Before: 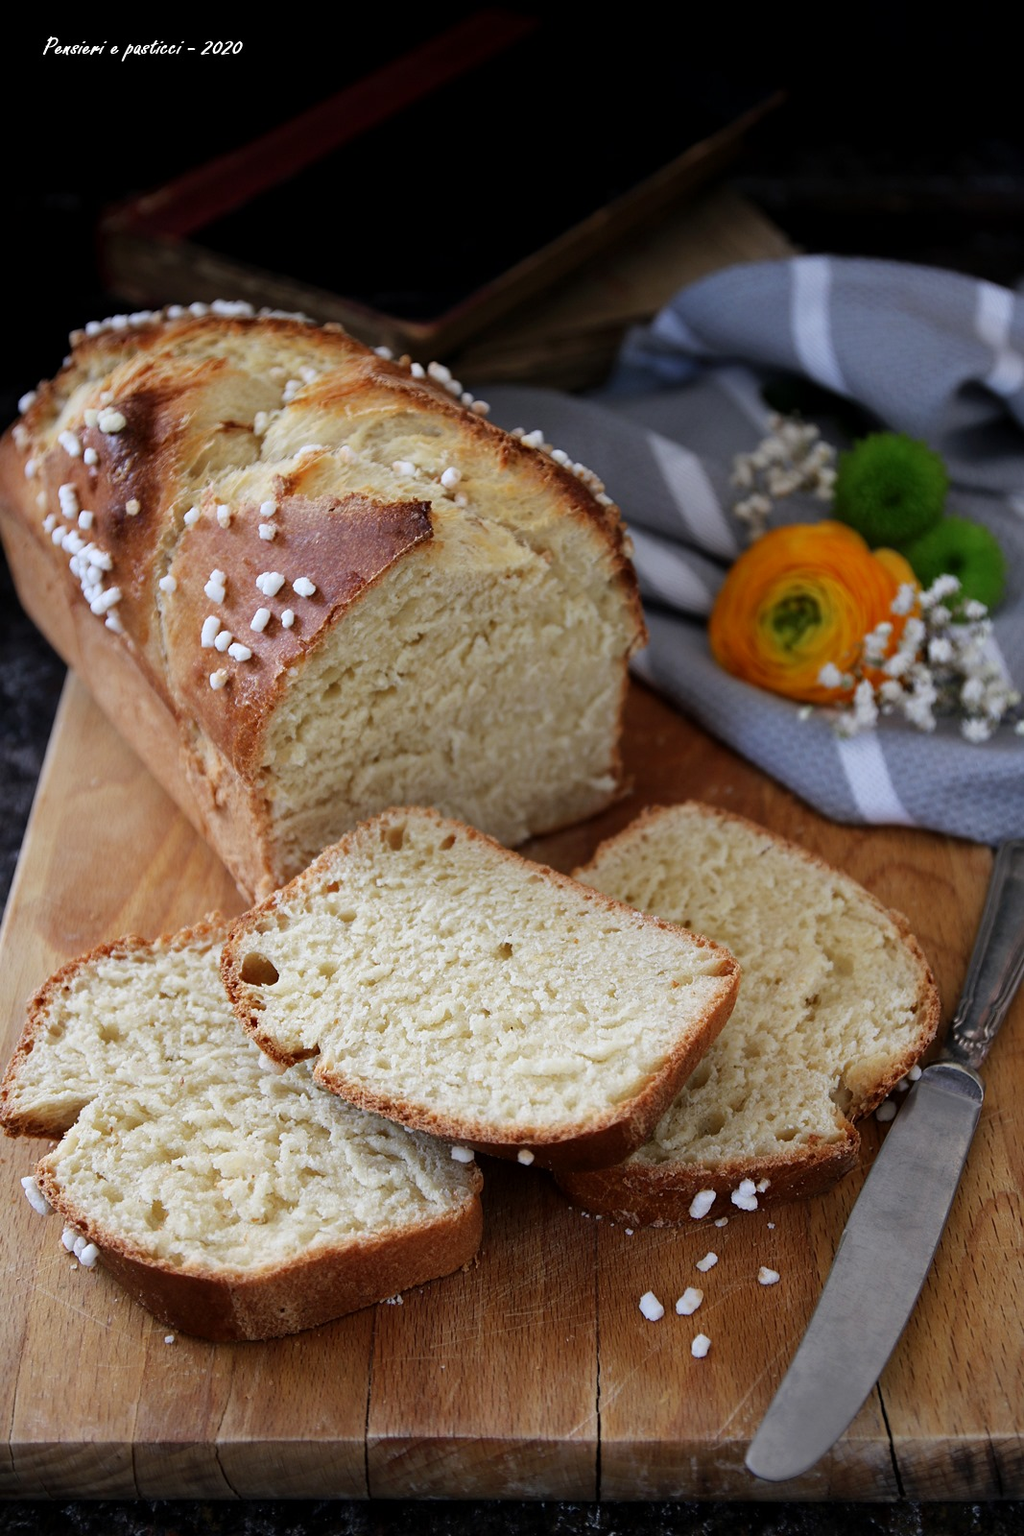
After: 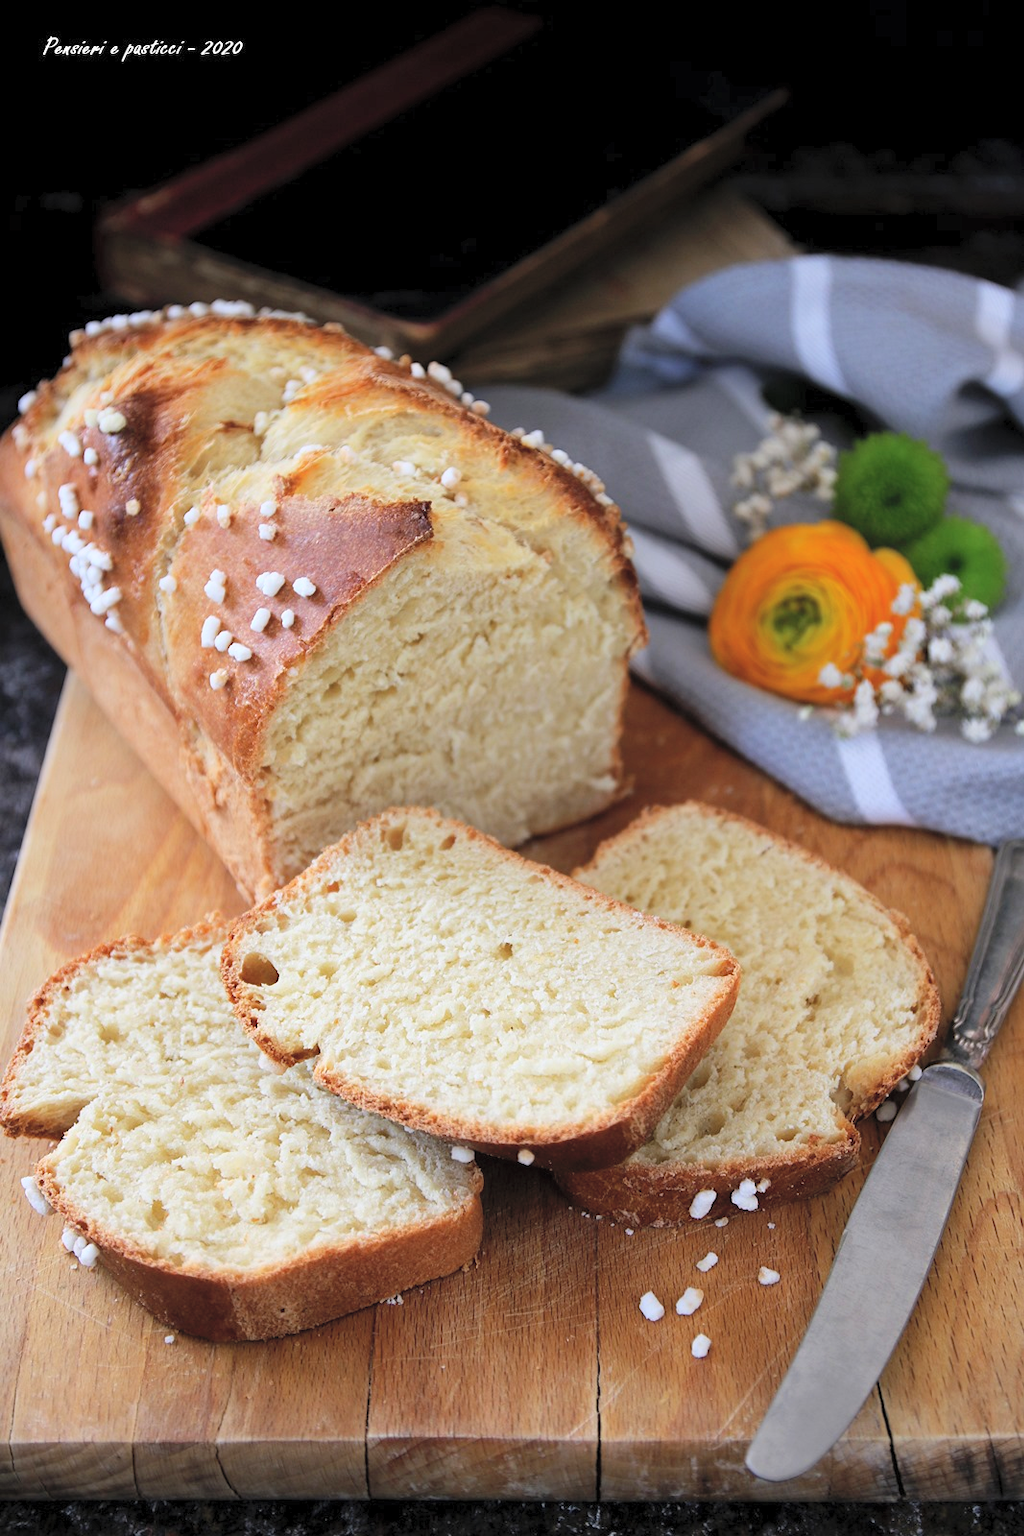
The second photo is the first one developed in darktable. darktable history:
vignetting: fall-off start 116.67%, fall-off radius 59.26%, brightness -0.31, saturation -0.056
contrast brightness saturation: contrast 0.1, brightness 0.3, saturation 0.14
color balance rgb: global vibrance 1%, saturation formula JzAzBz (2021)
